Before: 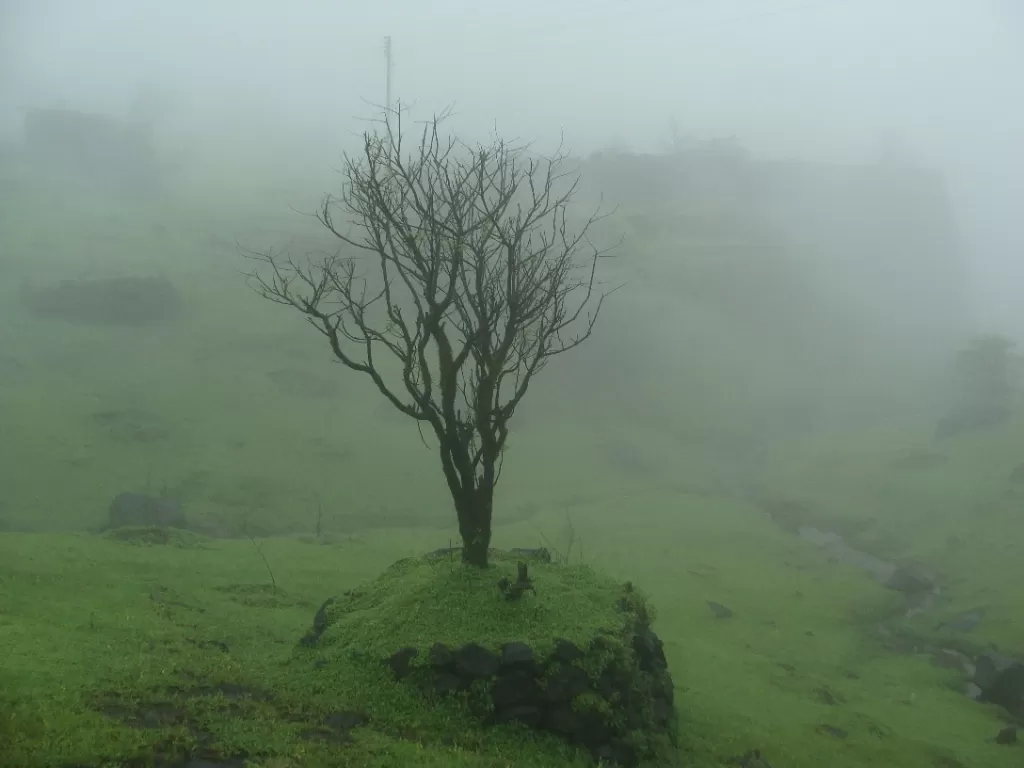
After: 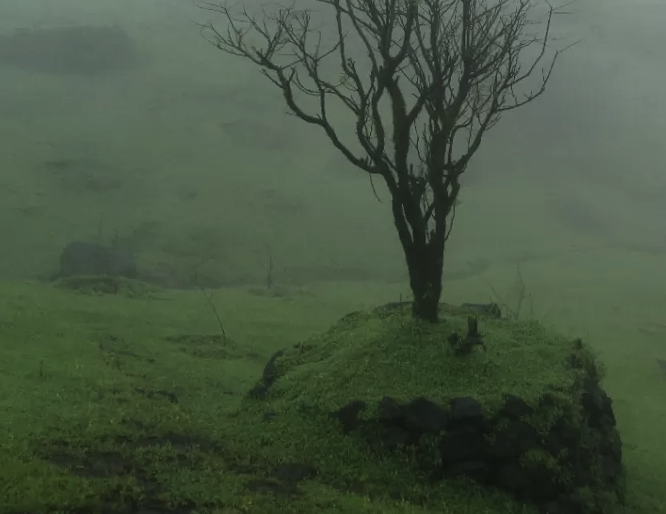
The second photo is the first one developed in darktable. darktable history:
levels: levels [0.029, 0.545, 0.971]
crop and rotate: angle -0.901°, left 3.719%, top 31.57%, right 29.8%
